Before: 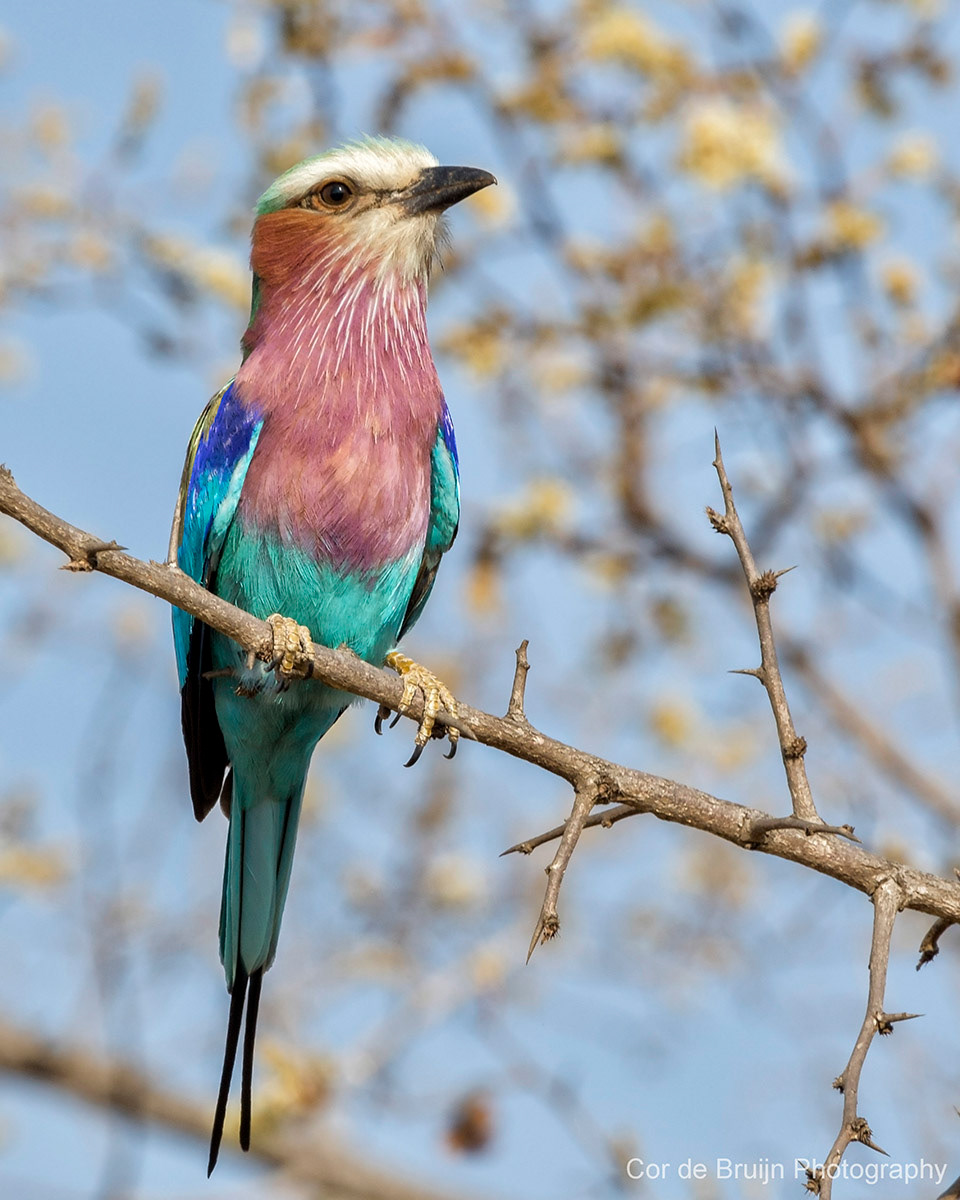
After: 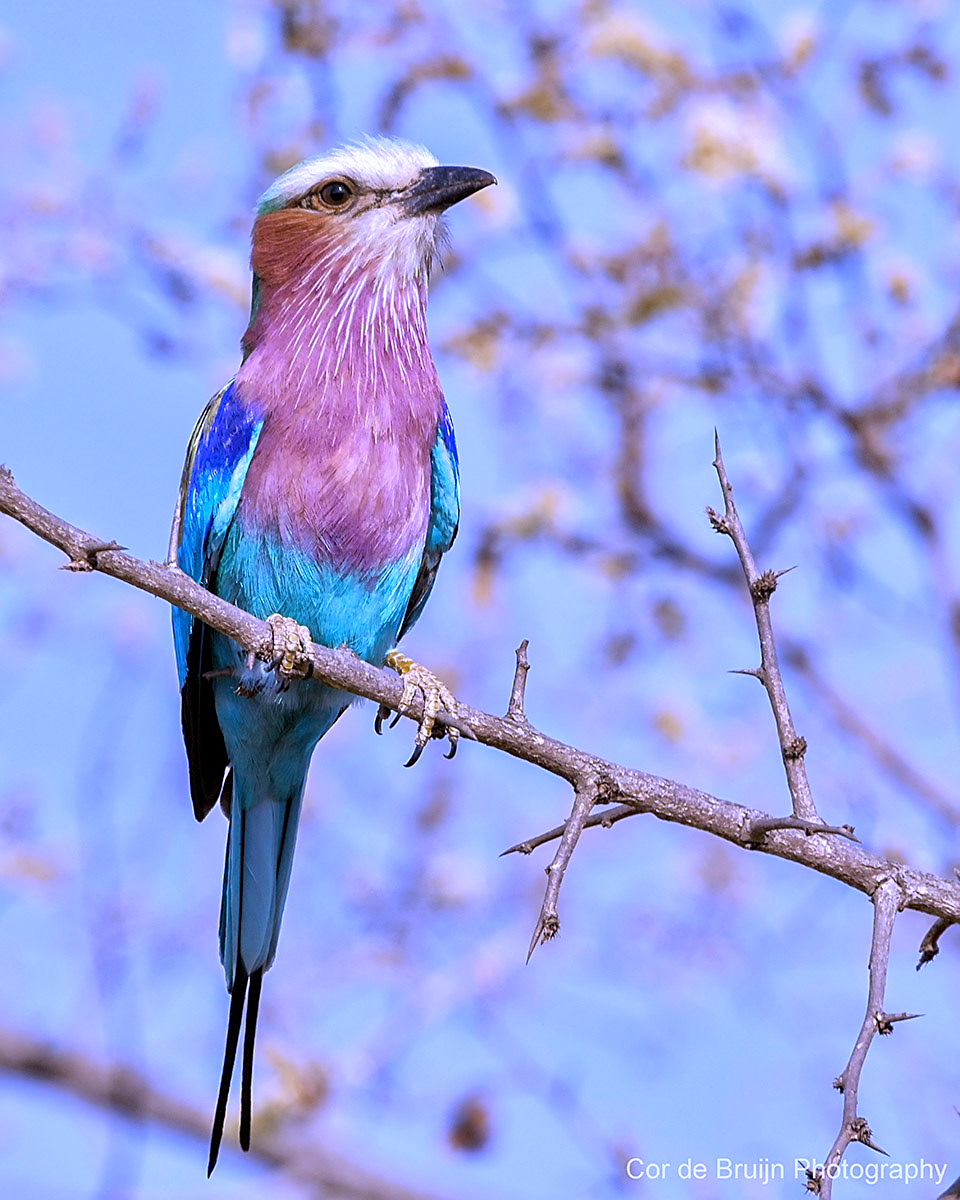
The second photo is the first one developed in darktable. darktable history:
white balance: red 0.98, blue 1.61
sharpen: on, module defaults
